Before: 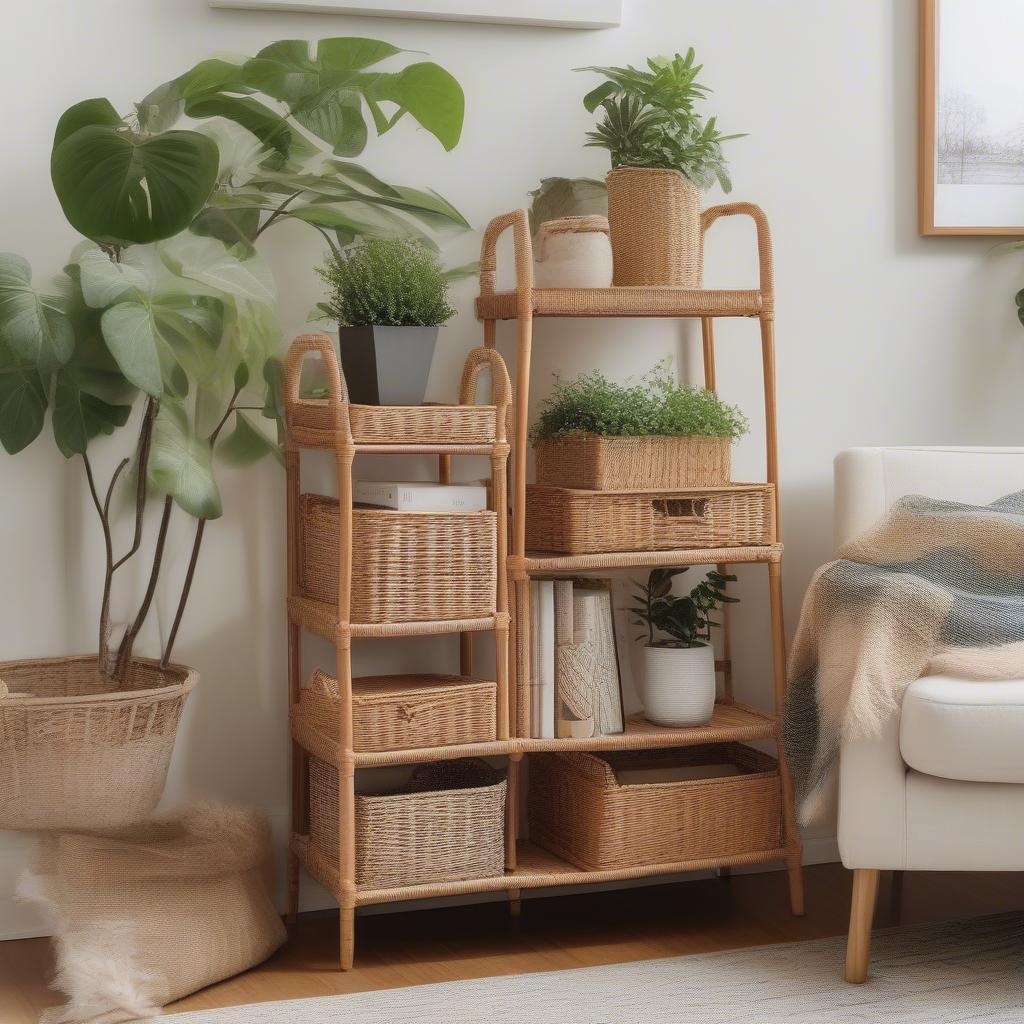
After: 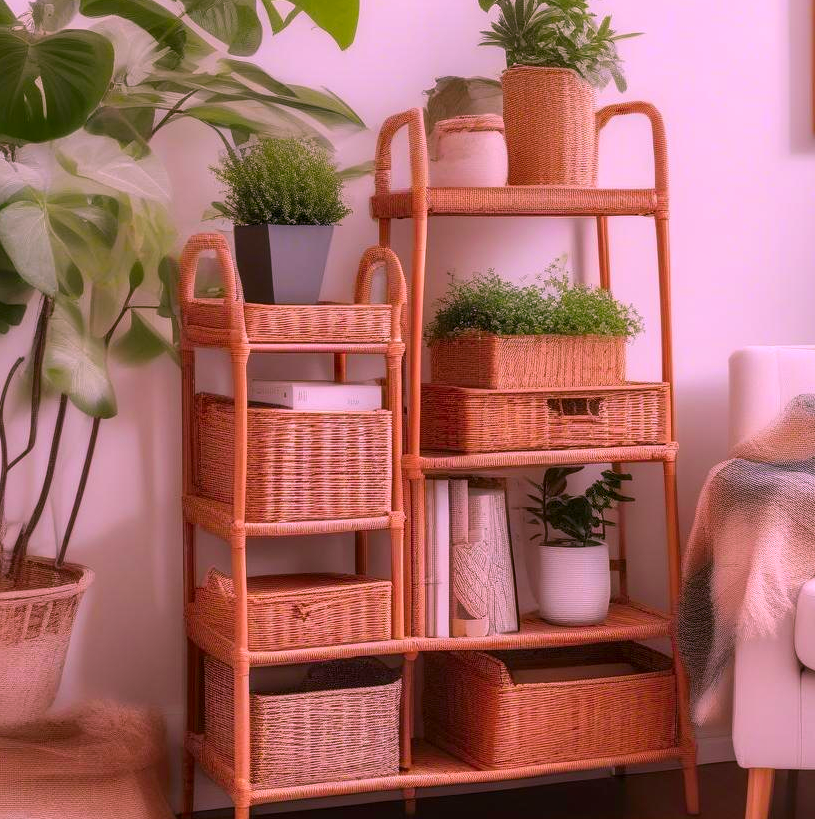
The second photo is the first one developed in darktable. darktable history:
color correction: highlights a* 19.04, highlights b* -11.26, saturation 1.68
exposure: compensate highlight preservation false
crop and rotate: left 10.342%, top 9.958%, right 10.004%, bottom 9.997%
local contrast: highlights 55%, shadows 52%, detail 130%, midtone range 0.453
